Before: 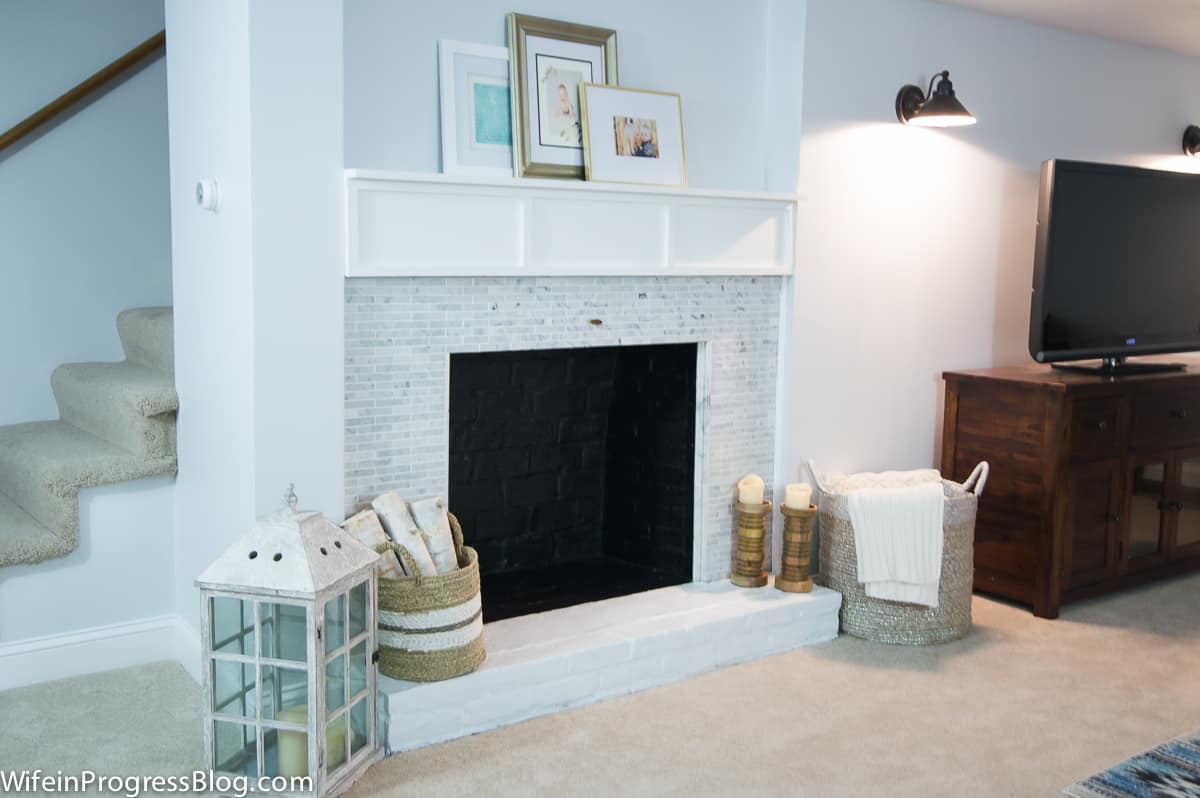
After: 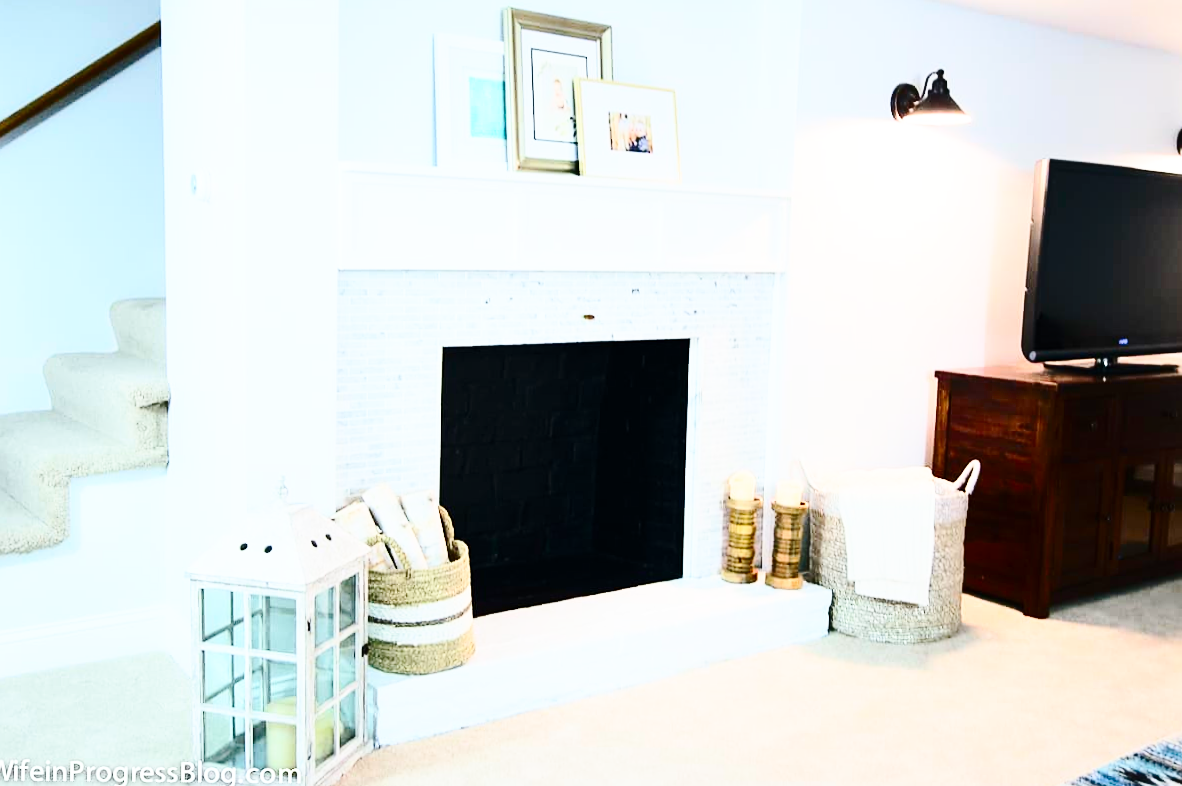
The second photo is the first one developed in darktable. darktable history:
contrast brightness saturation: contrast 0.41, brightness 0.047, saturation 0.248
sharpen: amount 0.206
crop and rotate: angle -0.553°
base curve: curves: ch0 [(0, 0) (0.028, 0.03) (0.121, 0.232) (0.46, 0.748) (0.859, 0.968) (1, 1)], preserve colors none
